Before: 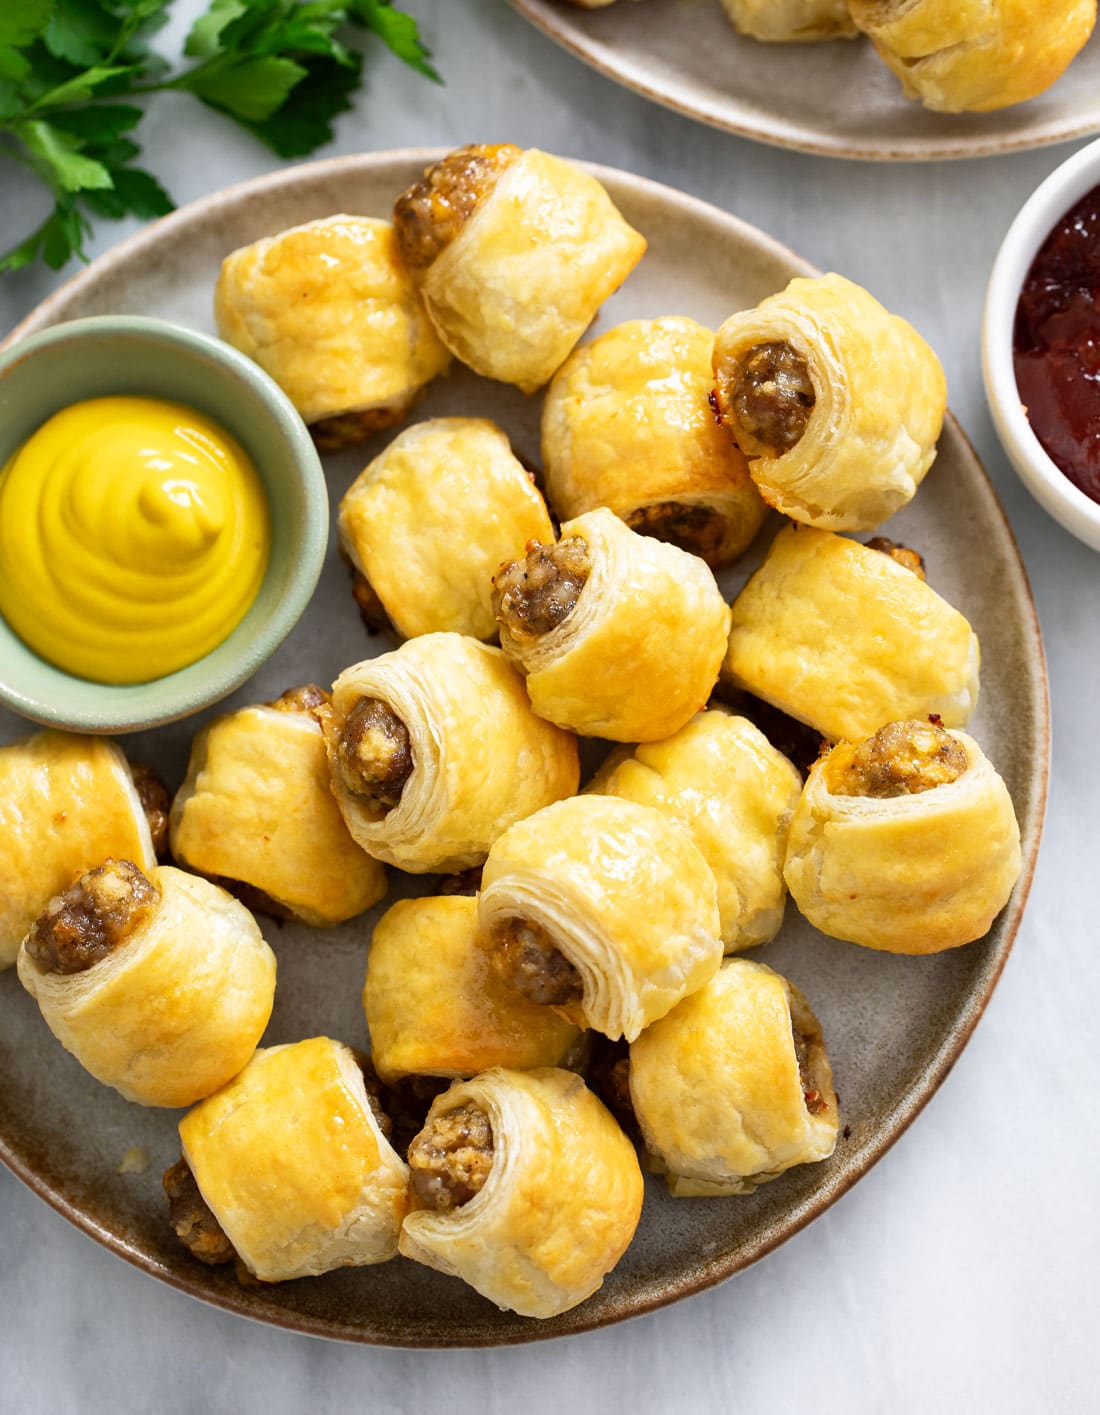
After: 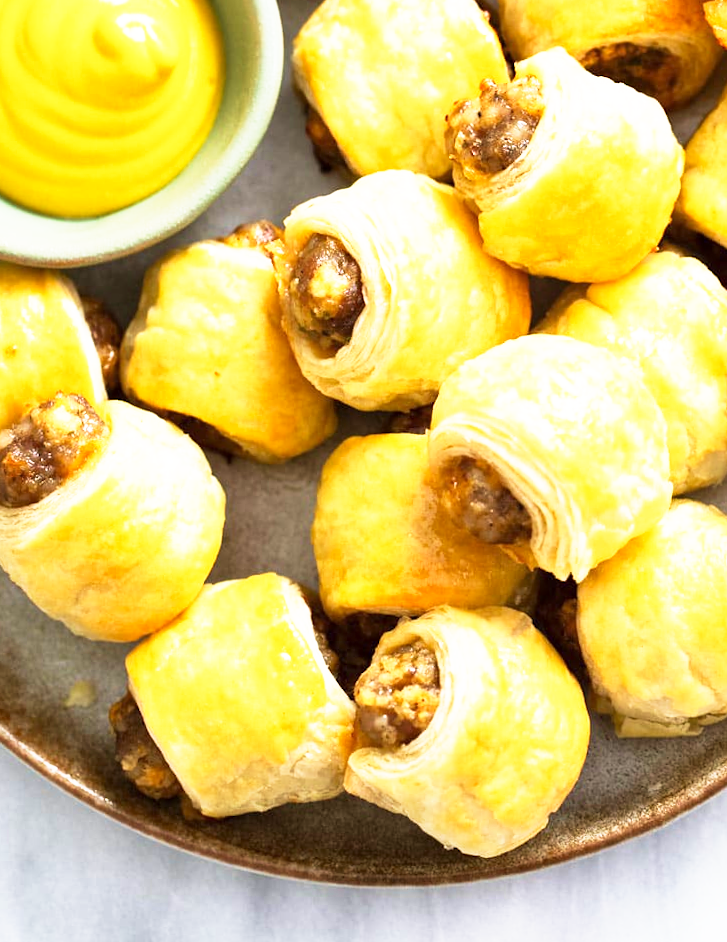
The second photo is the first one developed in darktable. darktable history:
crop and rotate: angle -0.703°, left 3.659%, top 32.321%, right 29.181%
base curve: curves: ch0 [(0, 0) (0.495, 0.917) (1, 1)], preserve colors none
velvia: on, module defaults
